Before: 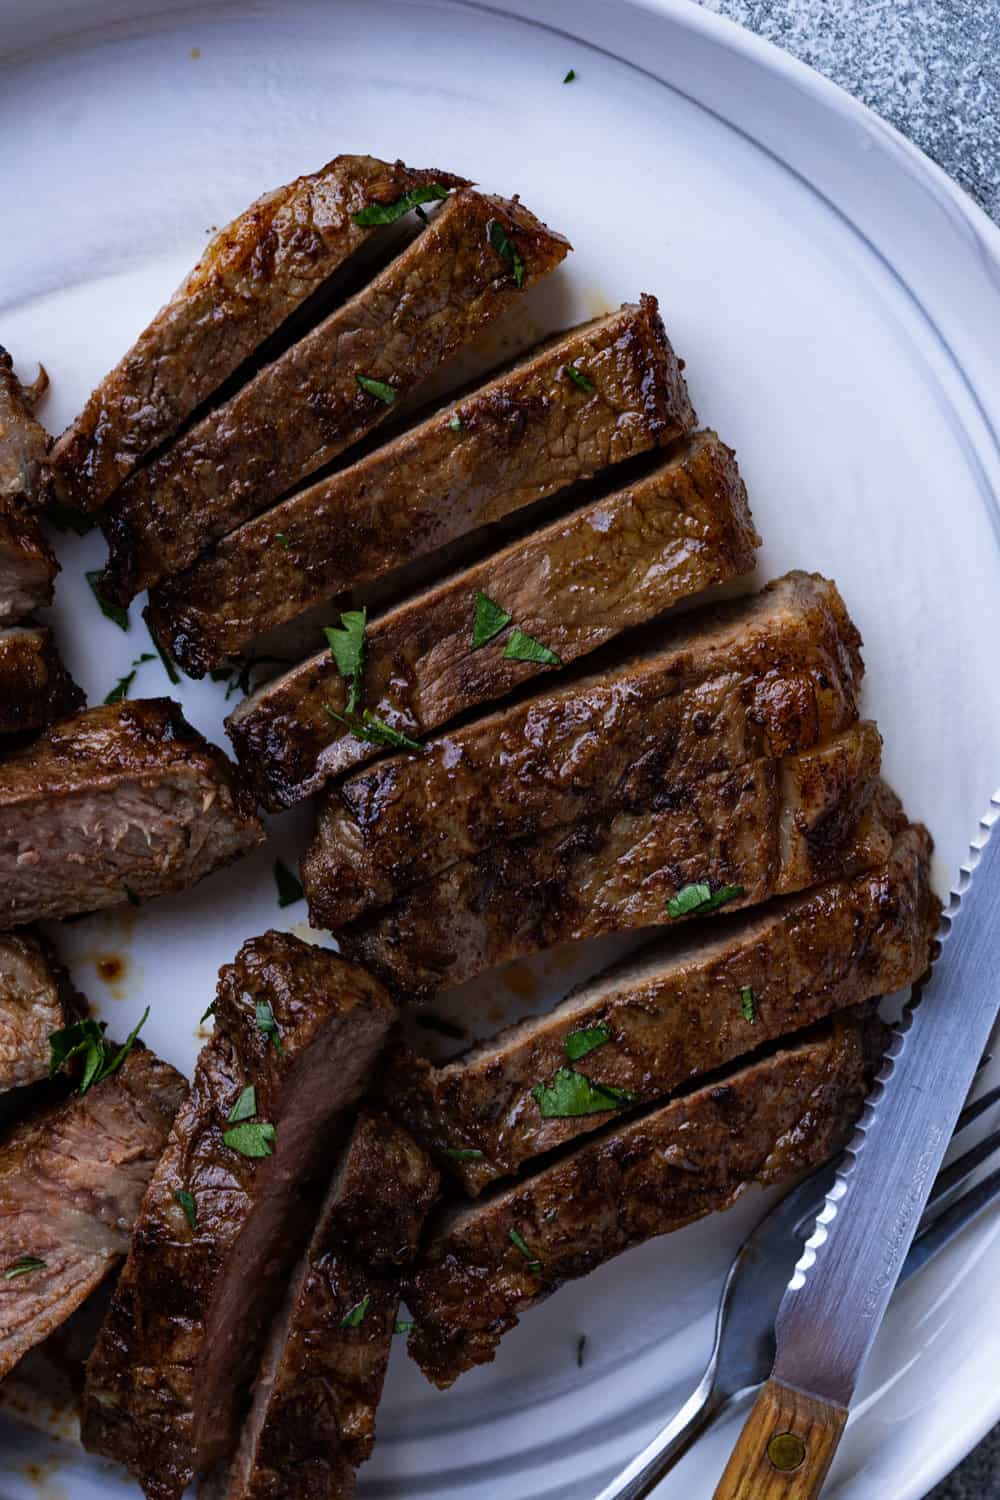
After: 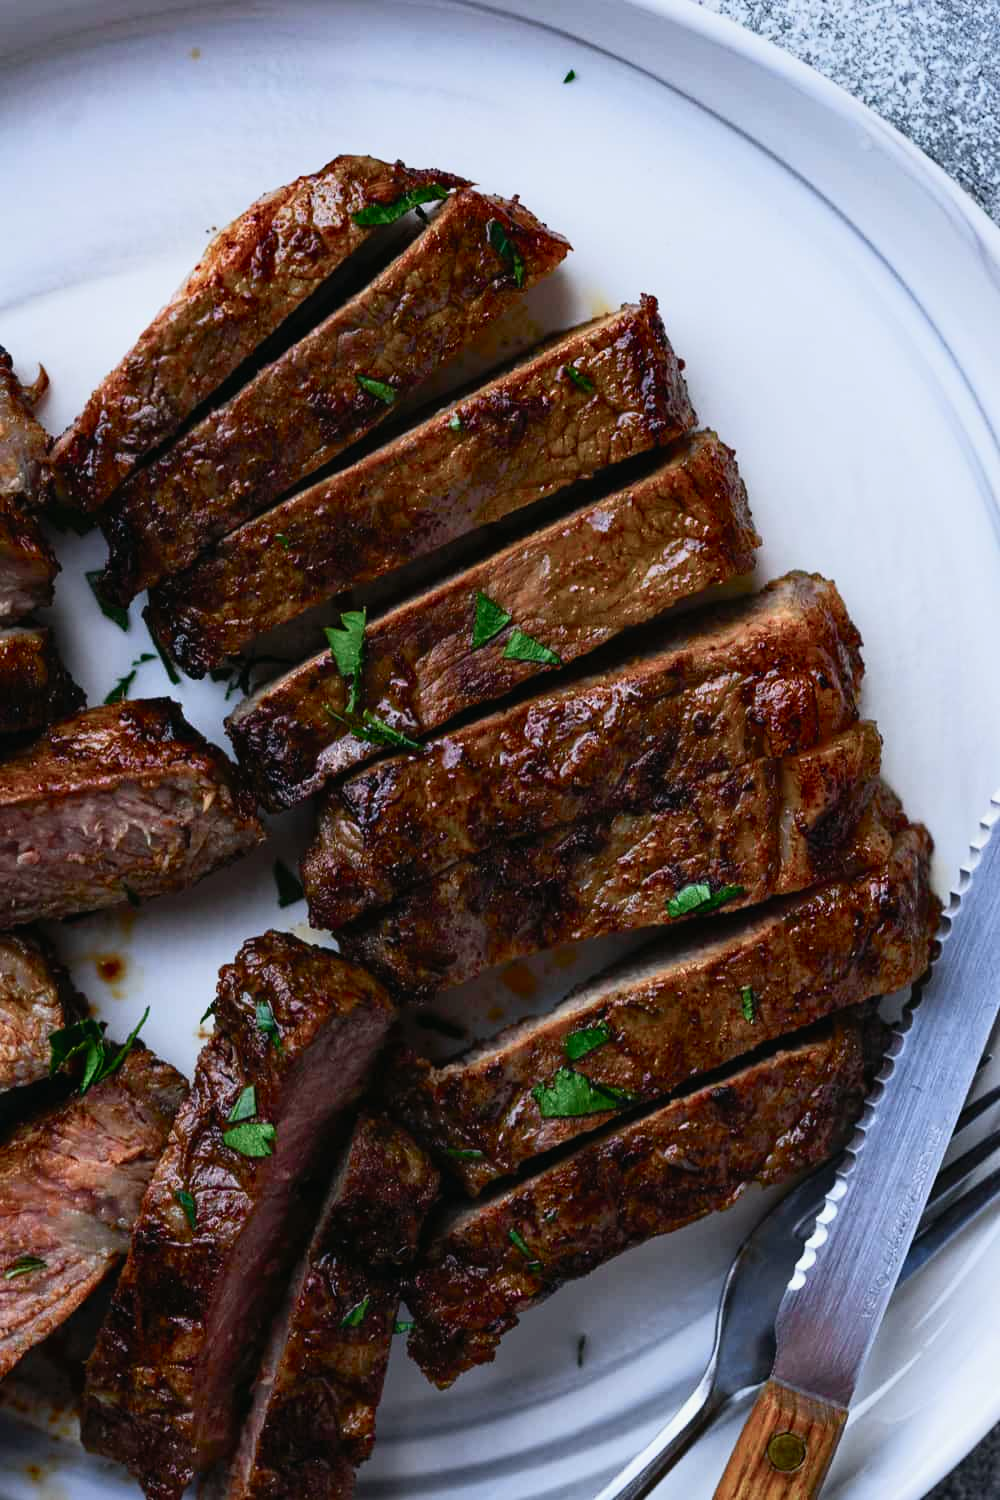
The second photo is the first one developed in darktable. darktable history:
tone curve: curves: ch0 [(0, 0.013) (0.104, 0.103) (0.258, 0.267) (0.448, 0.487) (0.709, 0.794) (0.895, 0.915) (0.994, 0.971)]; ch1 [(0, 0) (0.335, 0.298) (0.446, 0.413) (0.488, 0.484) (0.515, 0.508) (0.584, 0.623) (0.635, 0.661) (1, 1)]; ch2 [(0, 0) (0.314, 0.306) (0.436, 0.447) (0.502, 0.503) (0.538, 0.541) (0.568, 0.603) (0.641, 0.635) (0.717, 0.701) (1, 1)], color space Lab, independent channels, preserve colors none
